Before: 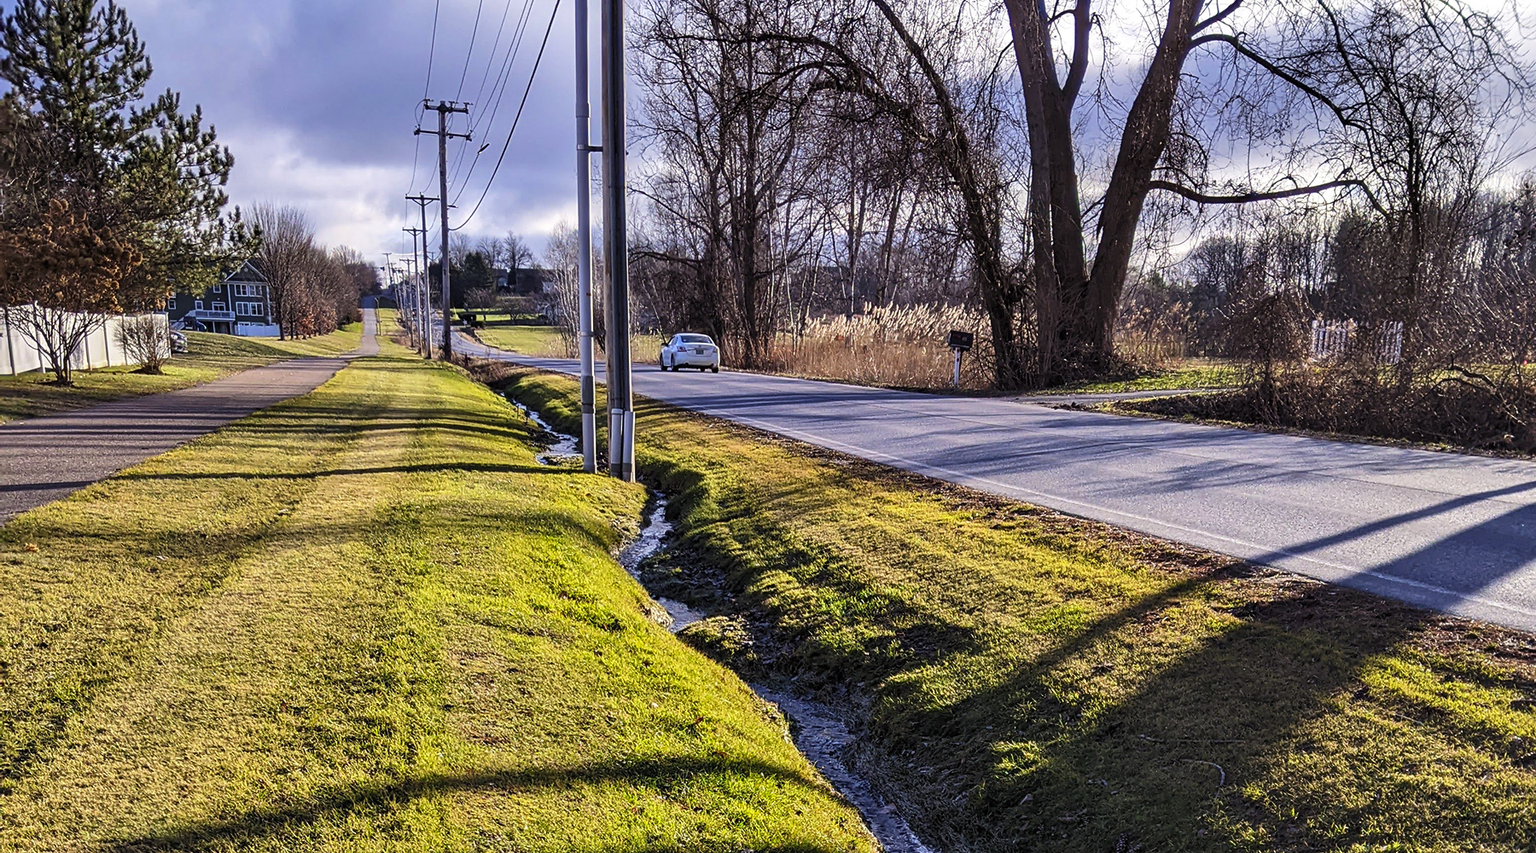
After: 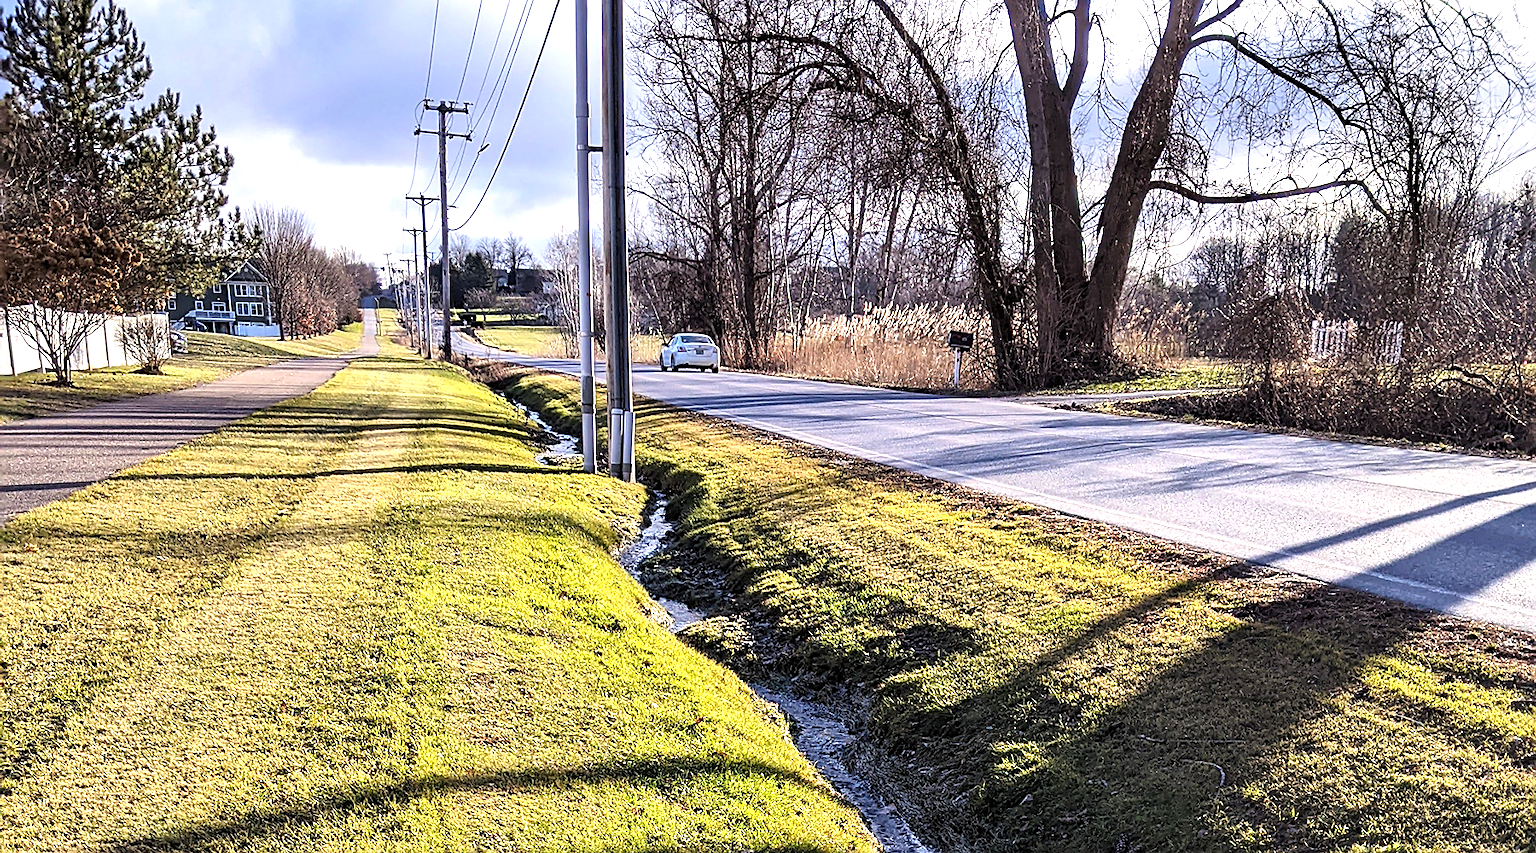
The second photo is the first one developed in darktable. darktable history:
sharpen: radius 1.858, amount 0.395, threshold 1.244
tone equalizer: -8 EV -0.751 EV, -7 EV -0.702 EV, -6 EV -0.573 EV, -5 EV -0.373 EV, -3 EV 0.37 EV, -2 EV 0.6 EV, -1 EV 0.686 EV, +0 EV 0.739 EV, mask exposure compensation -0.501 EV
